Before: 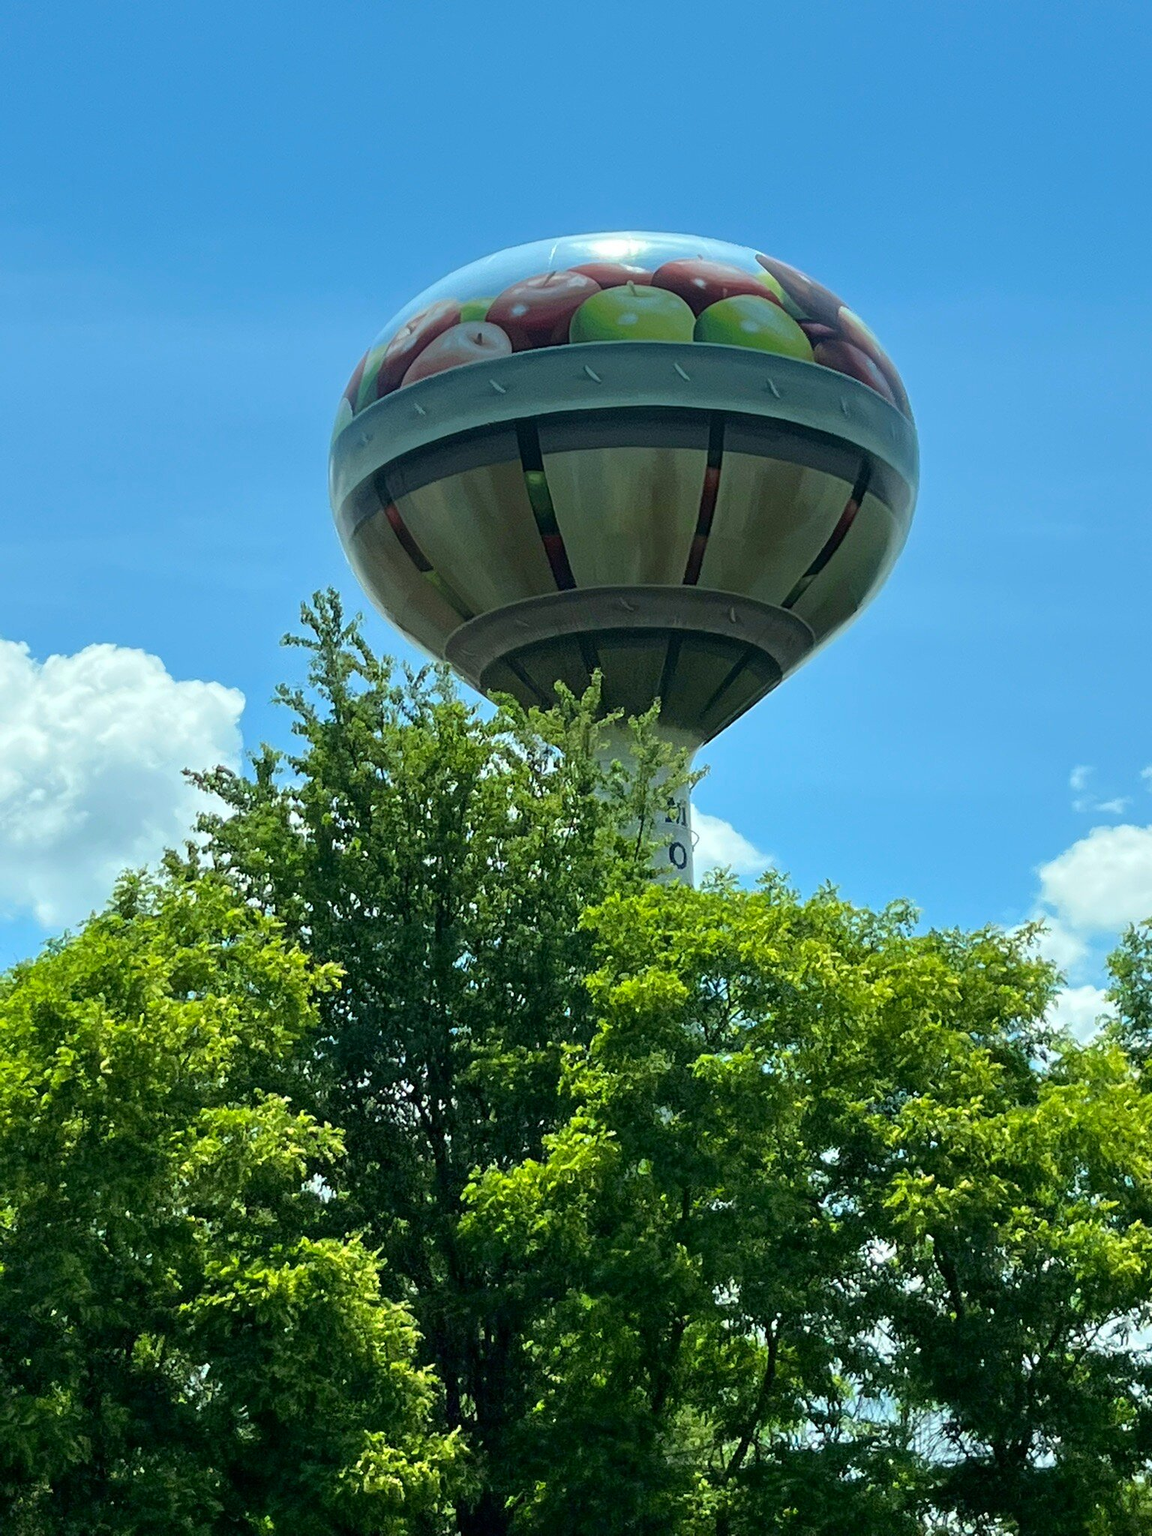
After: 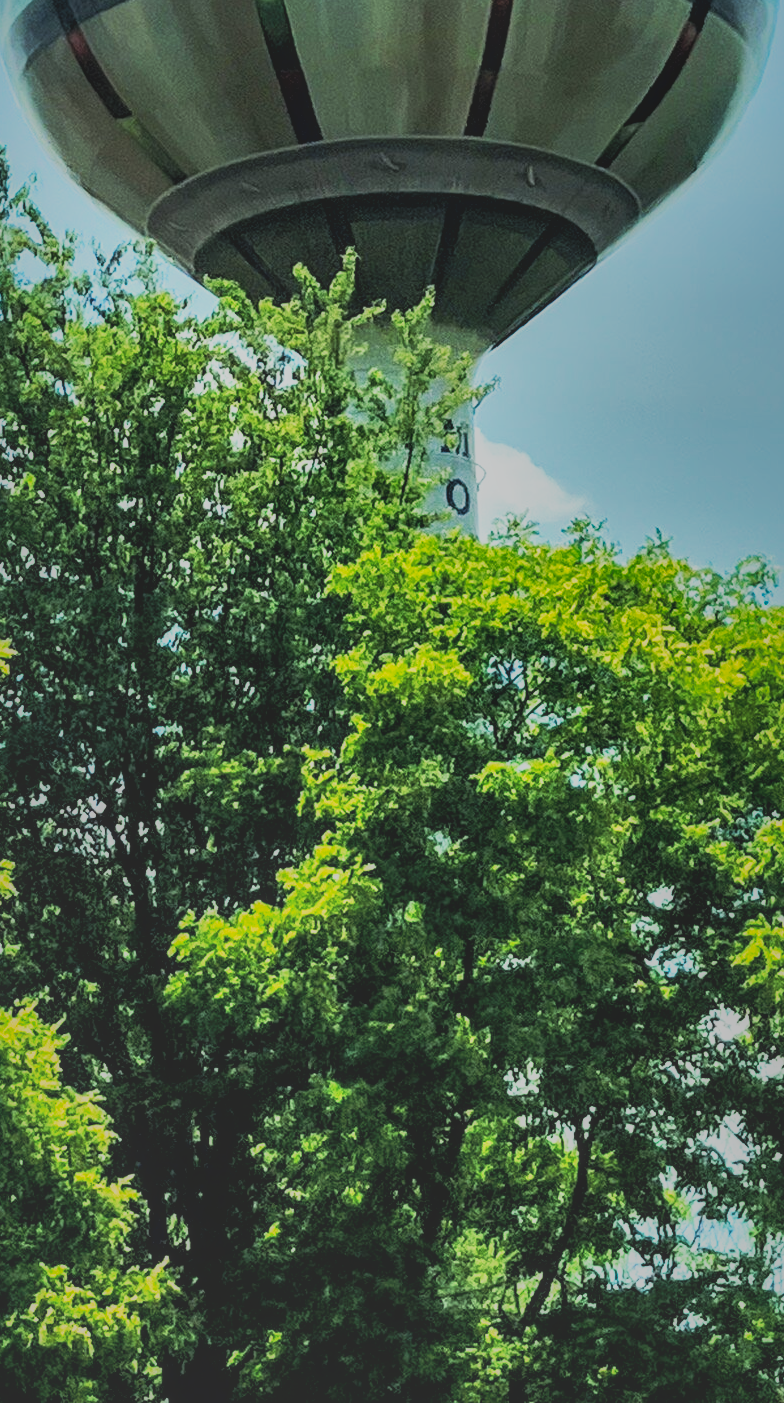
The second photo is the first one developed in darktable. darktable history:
contrast brightness saturation: brightness 0.15
shadows and highlights: shadows 38.88, highlights -73.91
crop and rotate: left 29.101%, top 31.468%, right 19.83%
exposure: black level correction 0.009, exposure -0.162 EV, compensate exposure bias true, compensate highlight preservation false
local contrast: highlights 58%, detail 145%
tone curve: curves: ch0 [(0, 0.148) (0.191, 0.225) (0.39, 0.373) (0.669, 0.716) (0.847, 0.818) (1, 0.839)], preserve colors none
